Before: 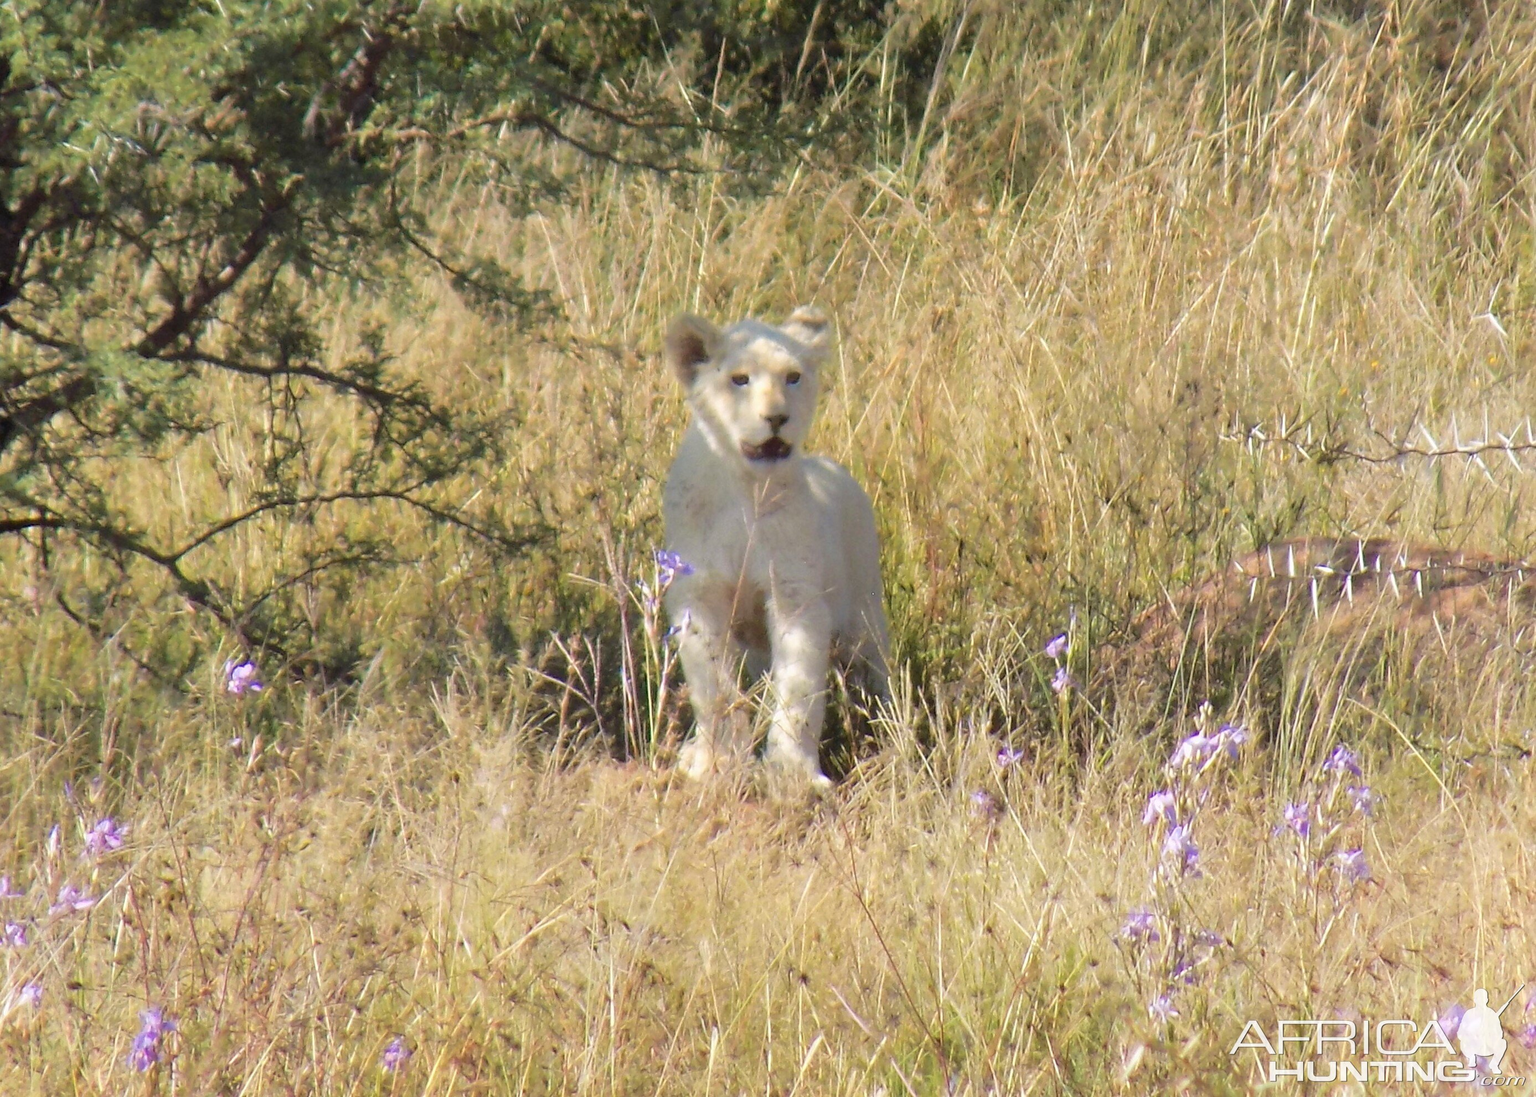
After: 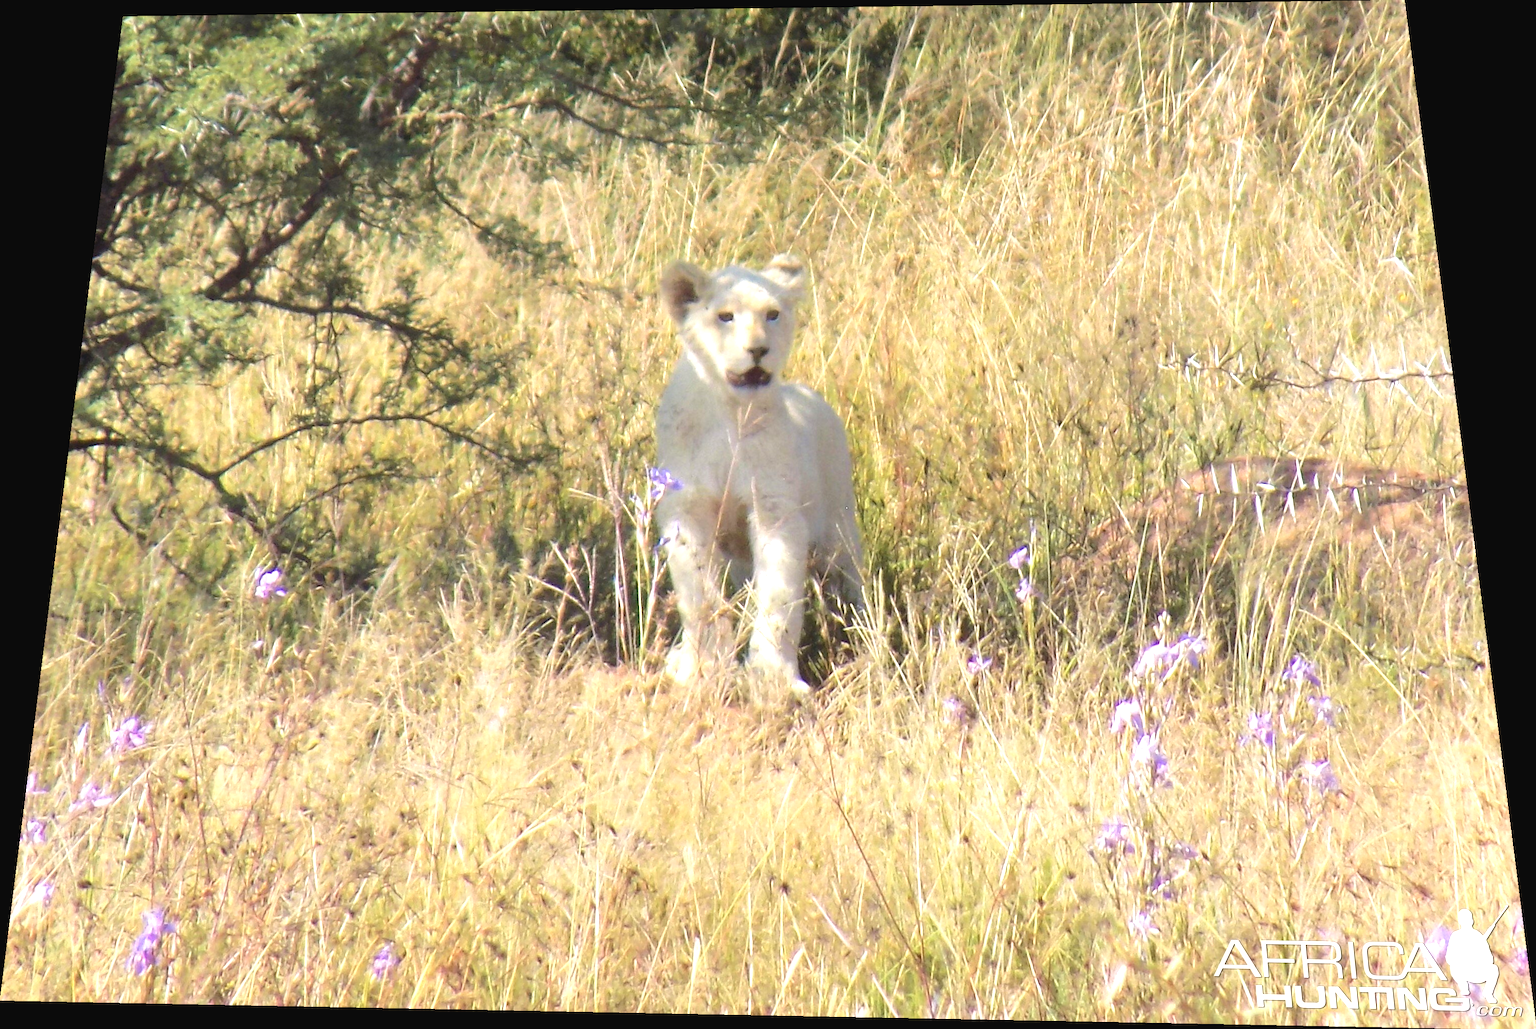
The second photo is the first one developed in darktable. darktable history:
color balance: output saturation 98.5%
exposure: black level correction -0.002, exposure 0.708 EV, compensate exposure bias true, compensate highlight preservation false
rotate and perspective: rotation 0.128°, lens shift (vertical) -0.181, lens shift (horizontal) -0.044, shear 0.001, automatic cropping off
